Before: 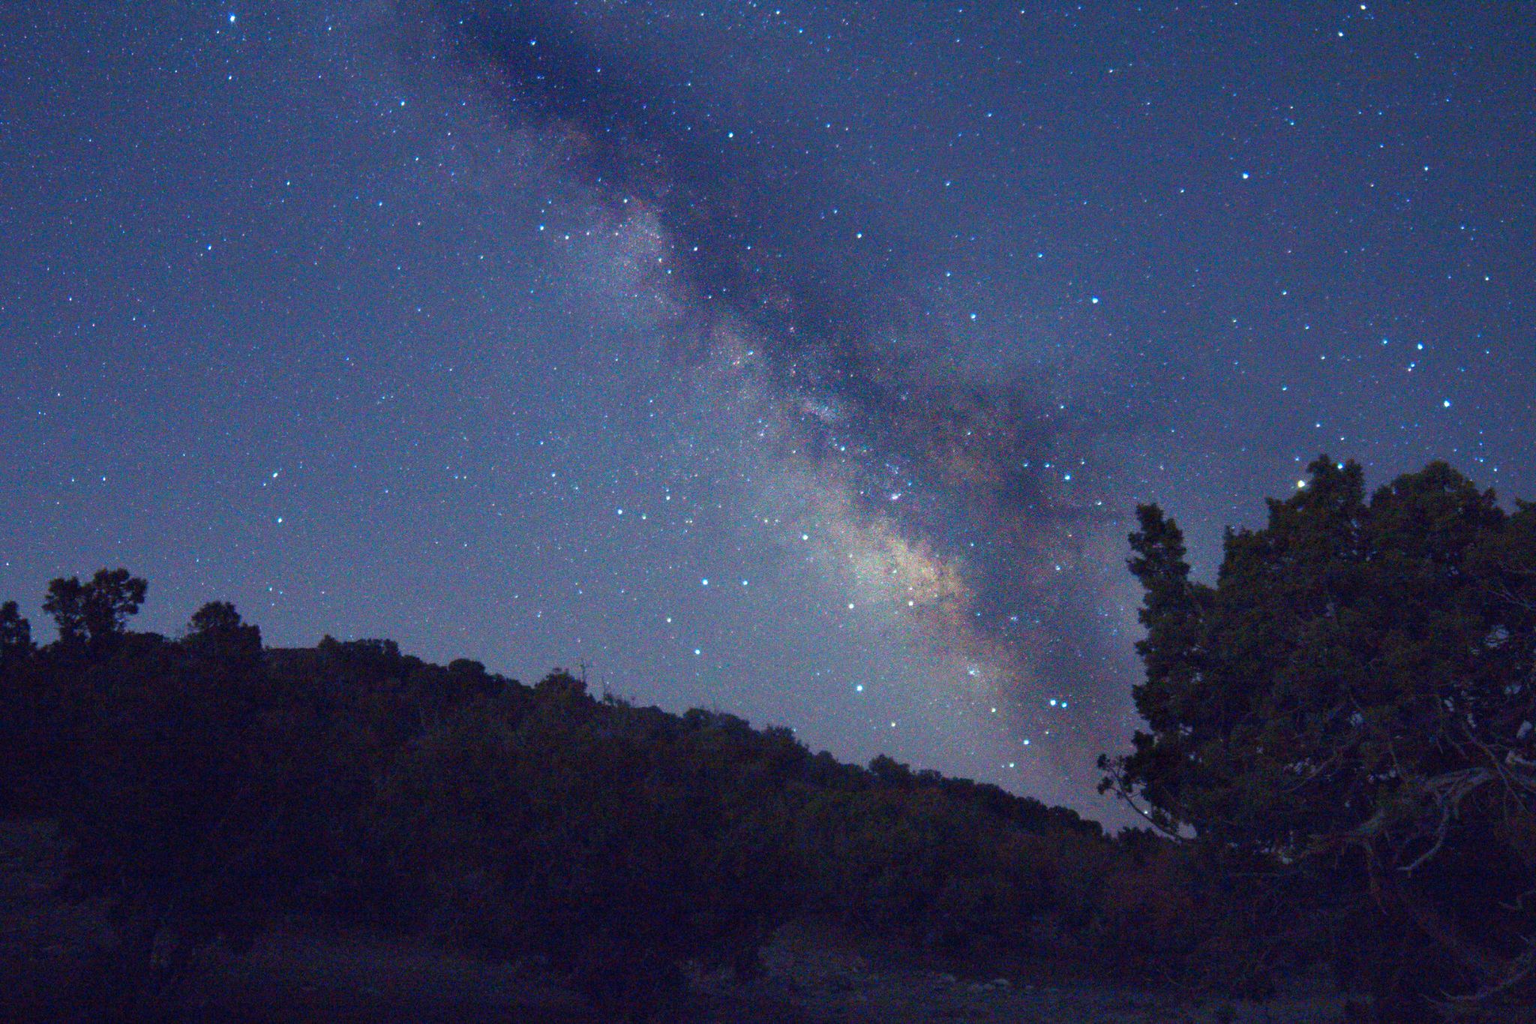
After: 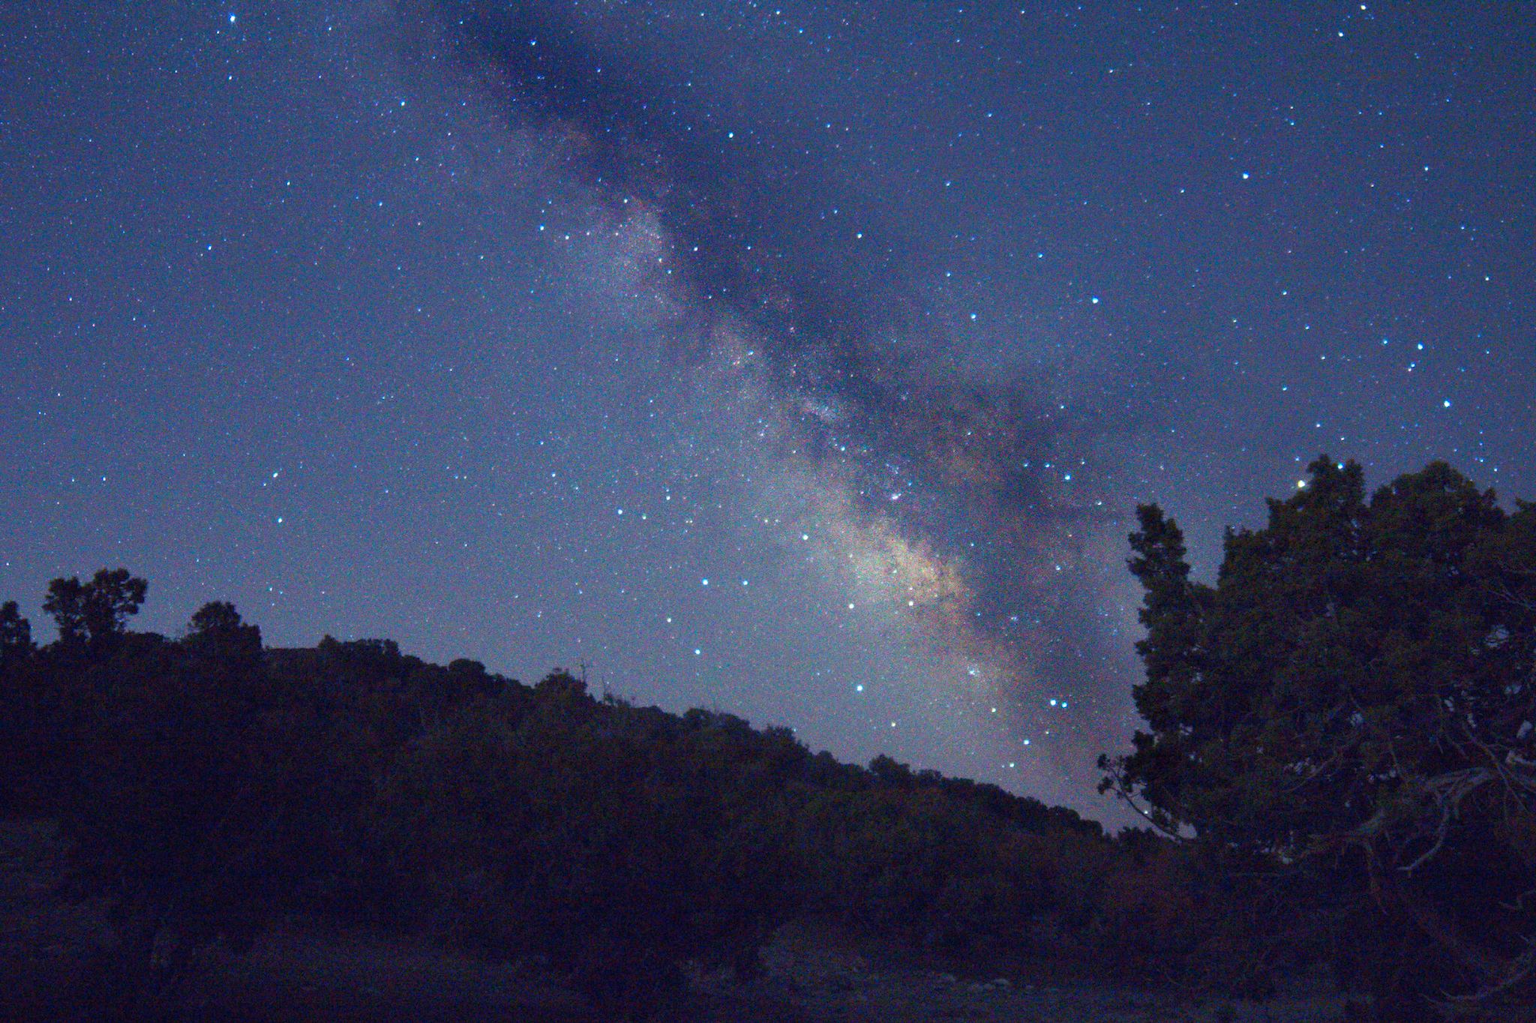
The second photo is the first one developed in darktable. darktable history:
tone equalizer: on, module defaults
color balance: contrast fulcrum 17.78%
